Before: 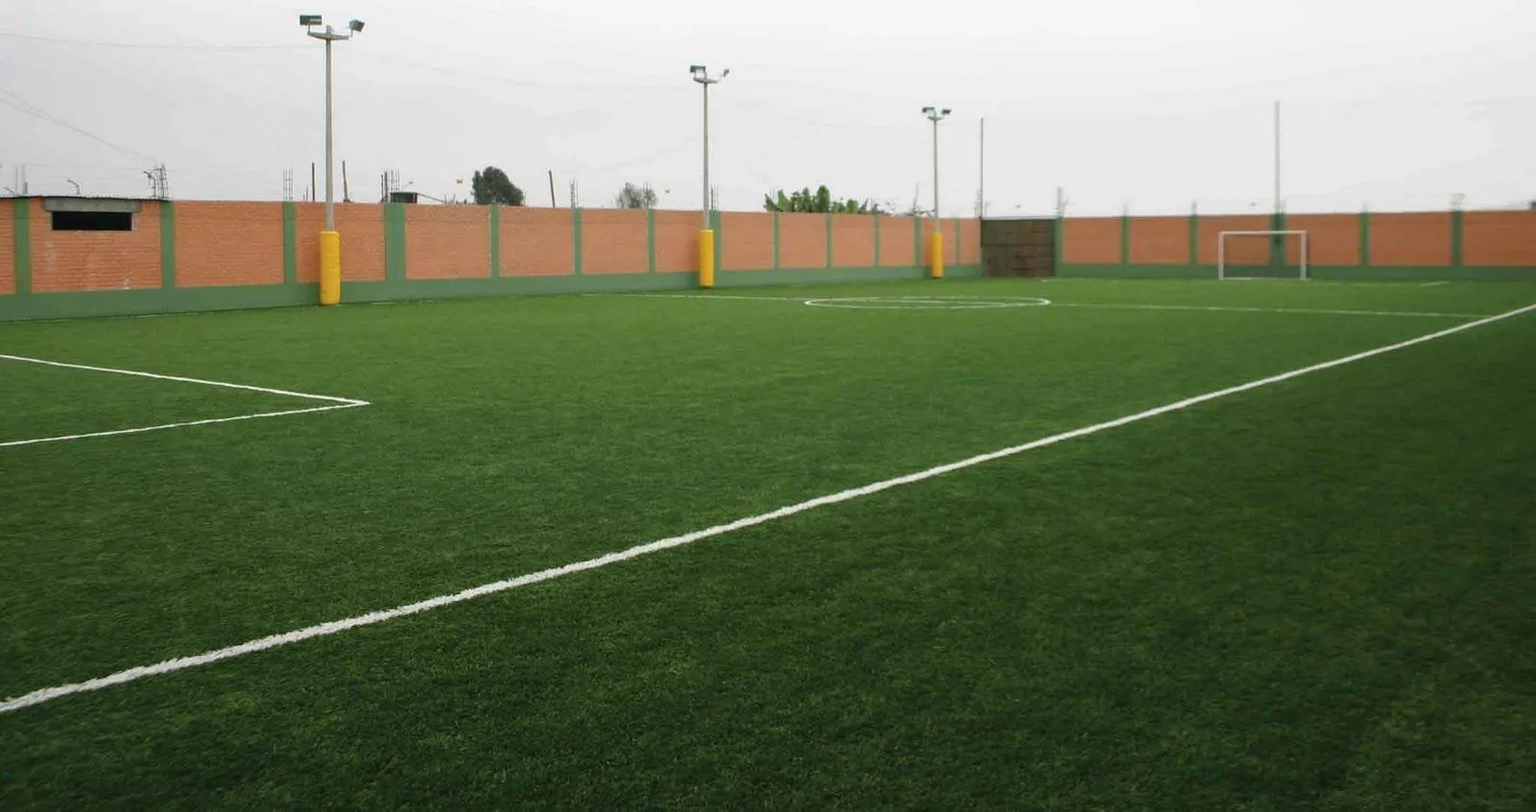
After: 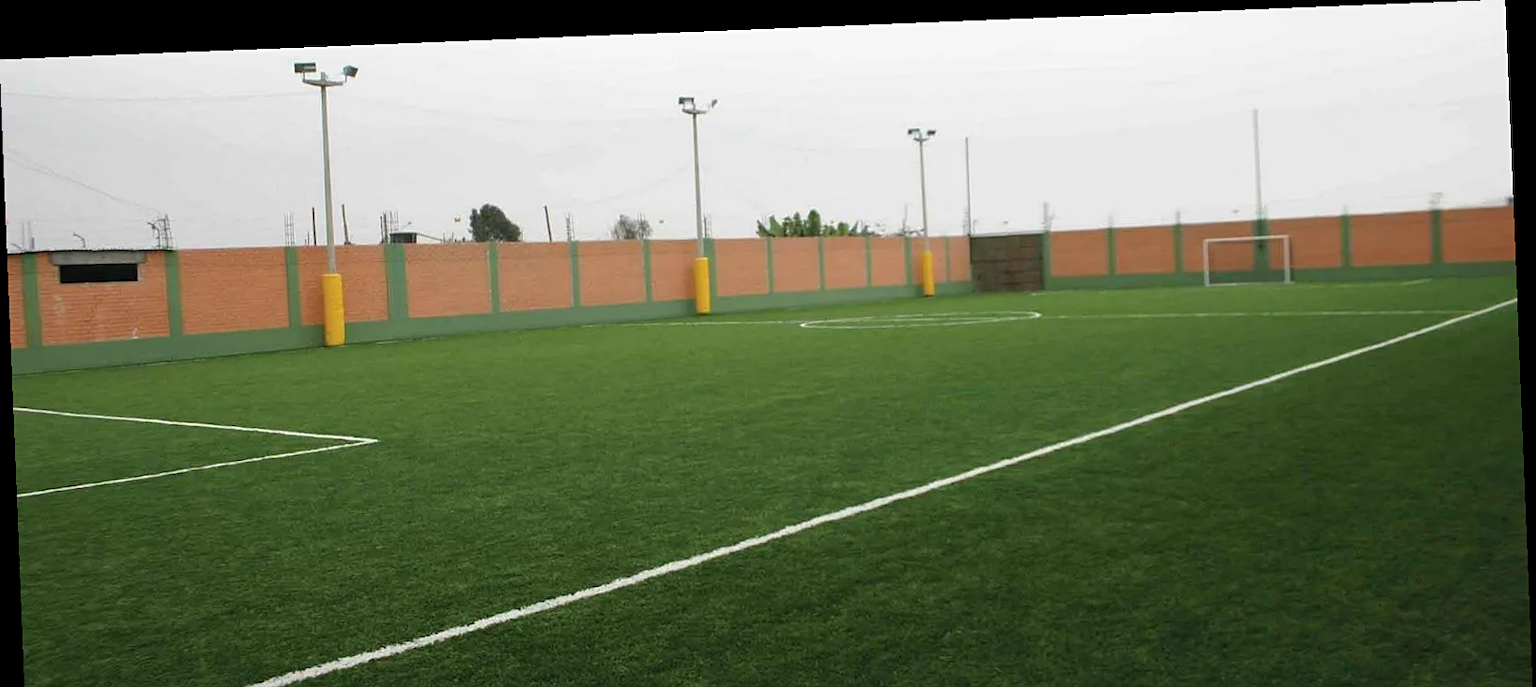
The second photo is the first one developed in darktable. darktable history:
crop: bottom 19.644%
sharpen: amount 0.2
rotate and perspective: rotation -2.29°, automatic cropping off
